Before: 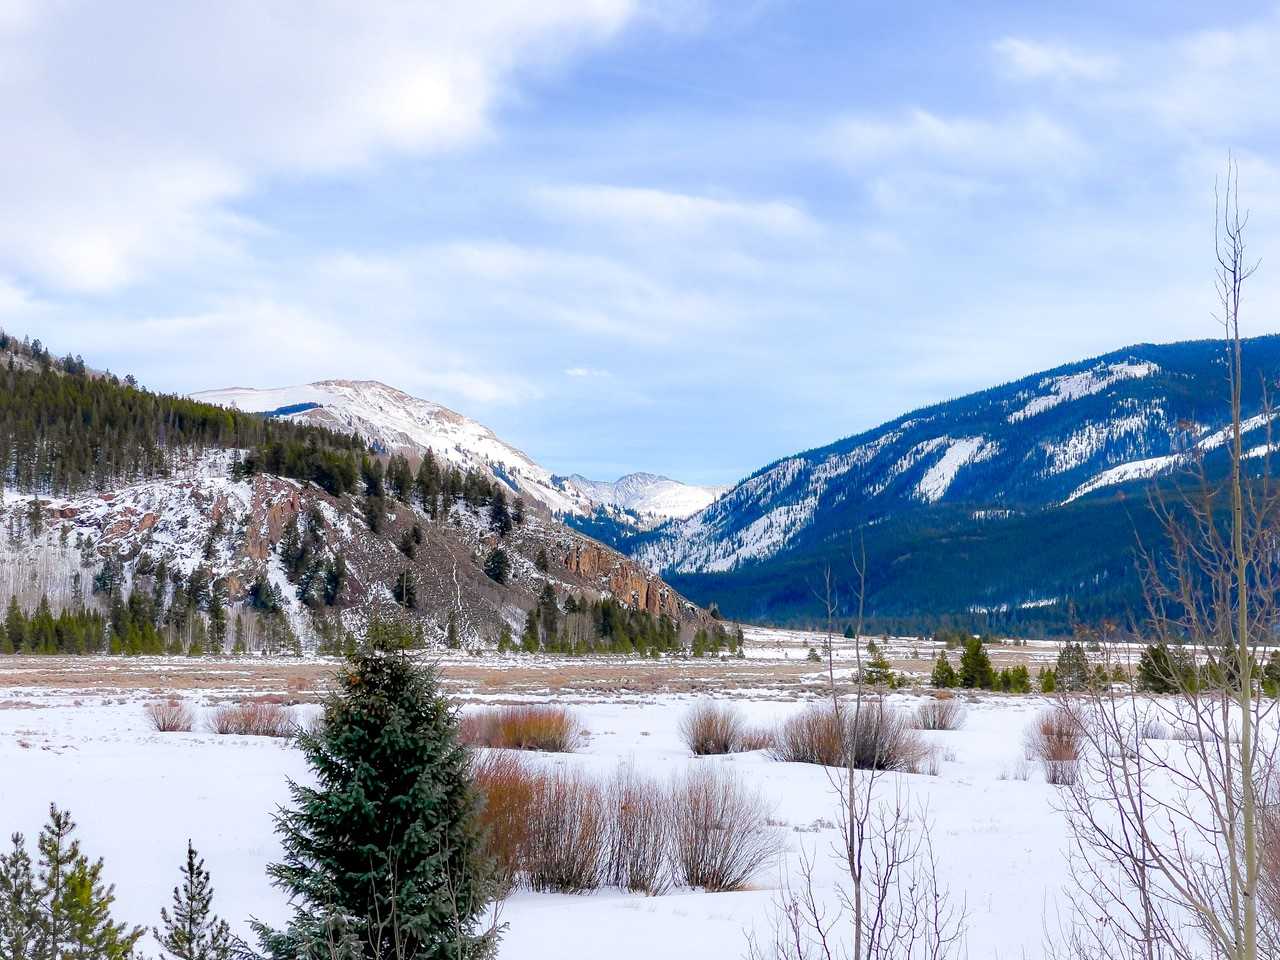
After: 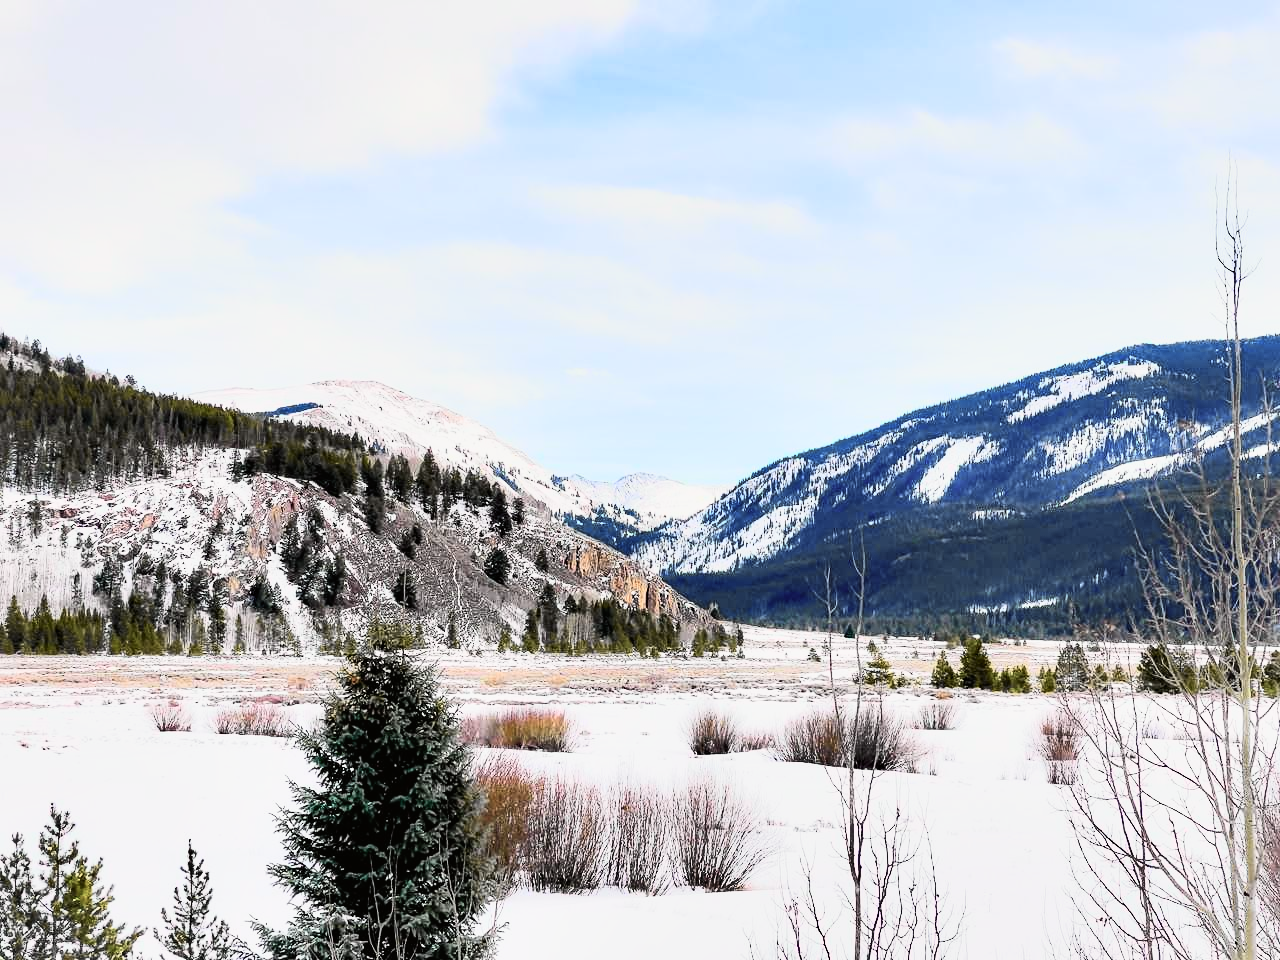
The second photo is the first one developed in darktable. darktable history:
color balance: input saturation 100.43%, contrast fulcrum 14.22%, output saturation 70.41%
tone curve: curves: ch0 [(0, 0.008) (0.107, 0.083) (0.283, 0.287) (0.429, 0.51) (0.607, 0.739) (0.789, 0.893) (0.998, 0.978)]; ch1 [(0, 0) (0.323, 0.339) (0.438, 0.427) (0.478, 0.484) (0.502, 0.502) (0.527, 0.525) (0.571, 0.579) (0.608, 0.629) (0.669, 0.704) (0.859, 0.899) (1, 1)]; ch2 [(0, 0) (0.33, 0.347) (0.421, 0.456) (0.473, 0.498) (0.502, 0.504) (0.522, 0.524) (0.549, 0.567) (0.593, 0.626) (0.676, 0.724) (1, 1)], color space Lab, independent channels, preserve colors none
haze removal: adaptive false
base curve: curves: ch0 [(0, 0) (0.005, 0.002) (0.193, 0.295) (0.399, 0.664) (0.75, 0.928) (1, 1)]
shadows and highlights: shadows 5, soften with gaussian
